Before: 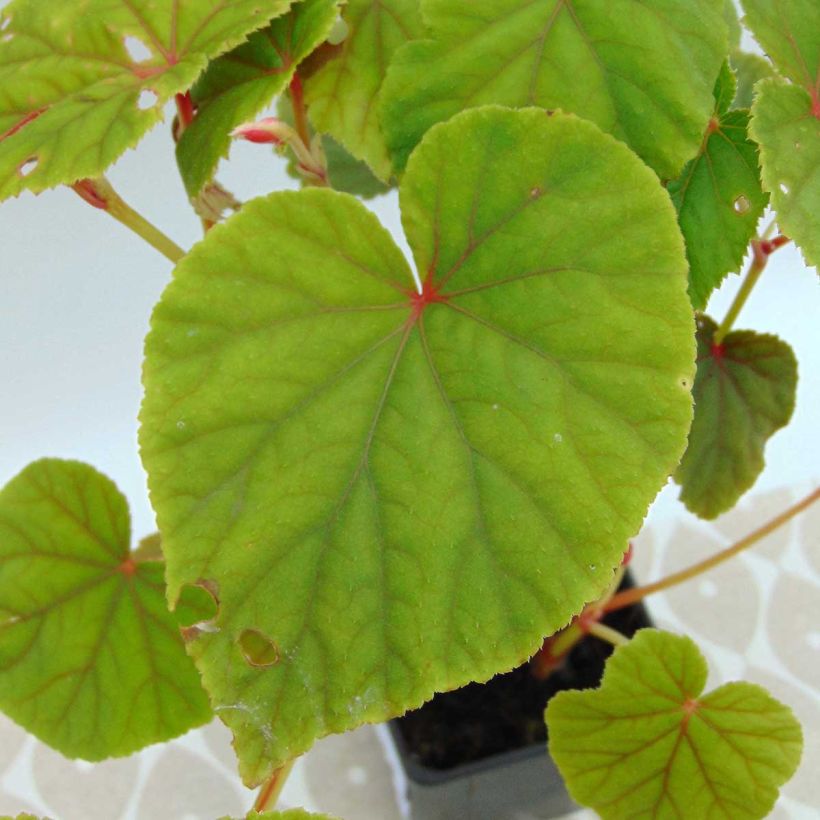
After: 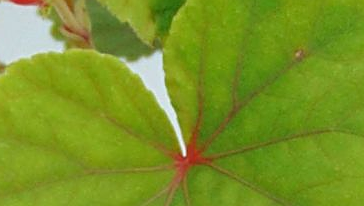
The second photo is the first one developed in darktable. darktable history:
crop: left 28.887%, top 16.865%, right 26.641%, bottom 57.907%
sharpen: on, module defaults
